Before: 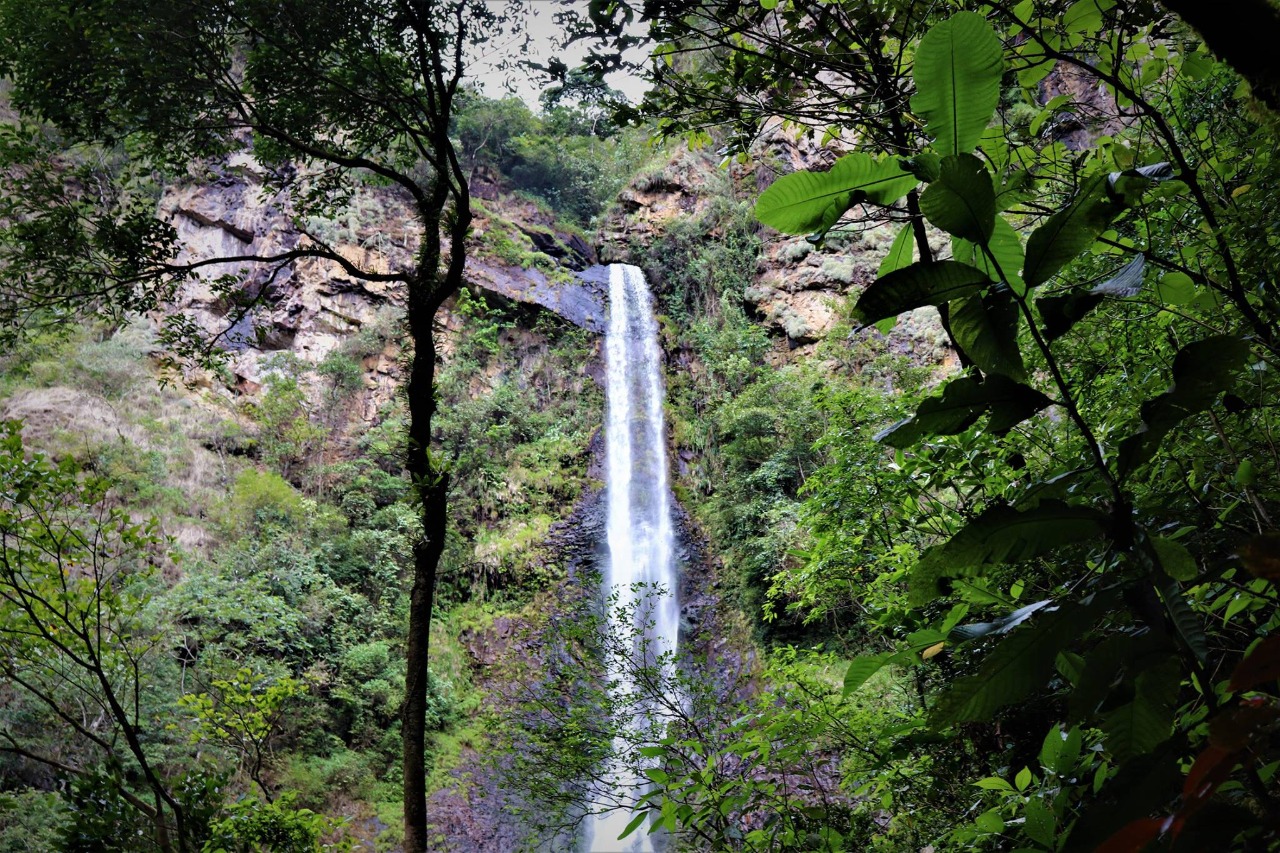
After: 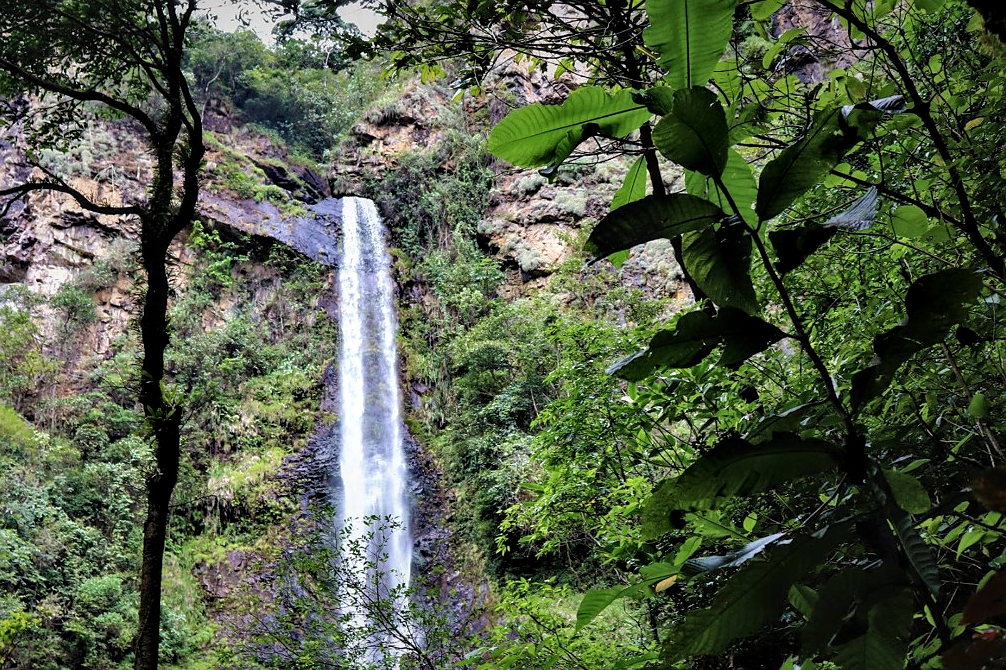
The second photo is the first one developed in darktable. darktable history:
shadows and highlights: radius 128, shadows 30.29, highlights -30.59, low approximation 0.01, soften with gaussian
local contrast: detail 110%
contrast equalizer: octaves 7, y [[0.601, 0.6, 0.598, 0.598, 0.6, 0.601], [0.5 ×6], [0.5 ×6], [0 ×6], [0 ×6]], mix 0.297
sharpen: radius 0.992
crop and rotate: left 20.889%, top 7.969%, right 0.49%, bottom 13.437%
